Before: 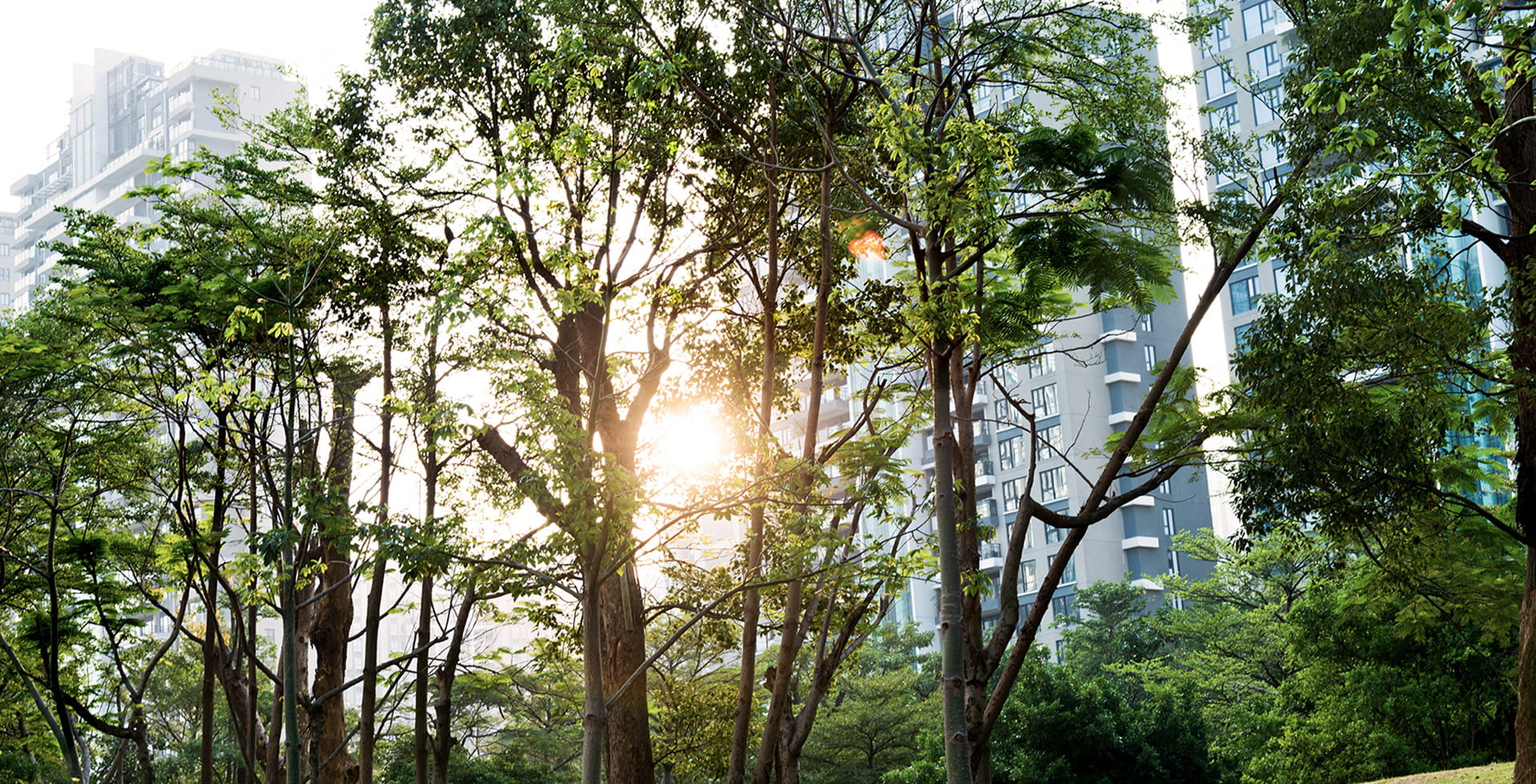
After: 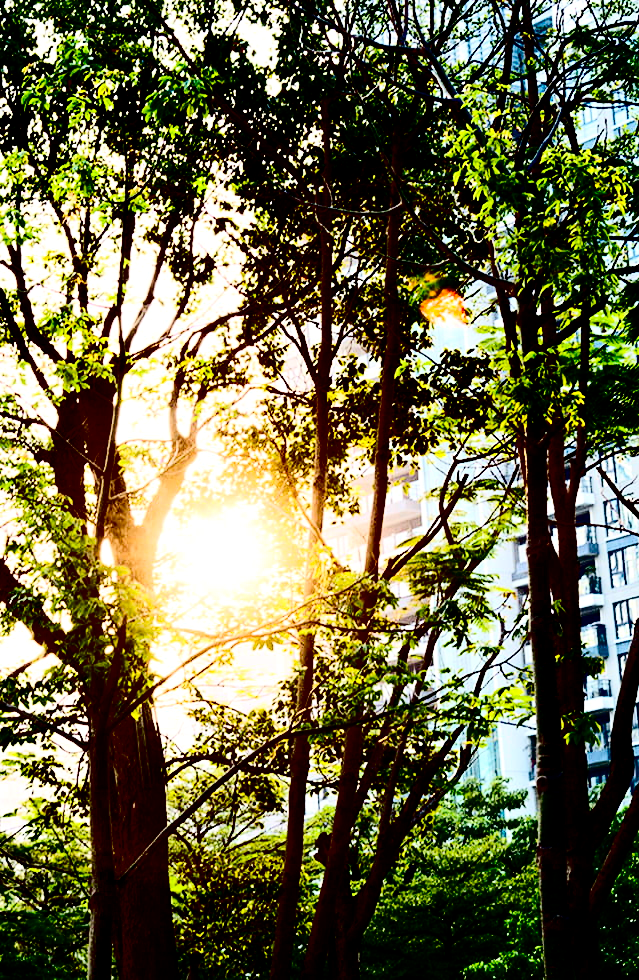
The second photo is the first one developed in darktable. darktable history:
base curve: curves: ch0 [(0, 0.024) (0.055, 0.065) (0.121, 0.166) (0.236, 0.319) (0.693, 0.726) (1, 1)], preserve colors none
crop: left 33.354%, right 33.352%
local contrast: highlights 103%, shadows 101%, detail 119%, midtone range 0.2
contrast brightness saturation: contrast 0.787, brightness -0.988, saturation 0.99
